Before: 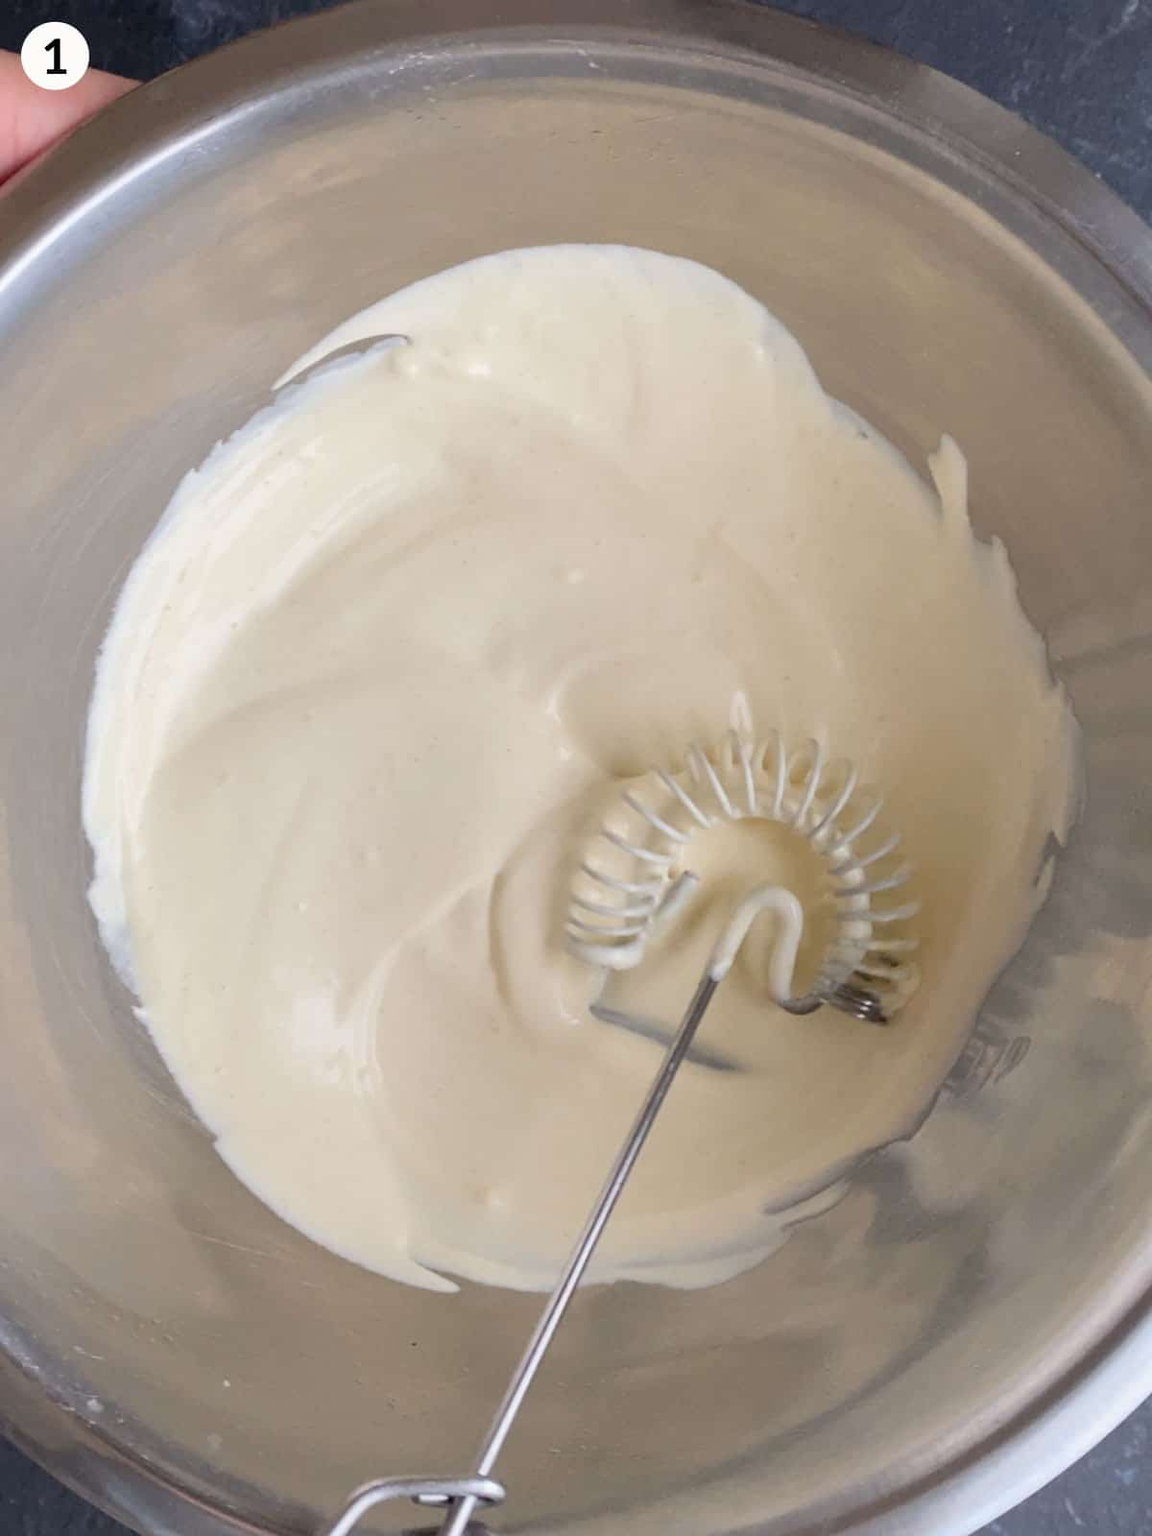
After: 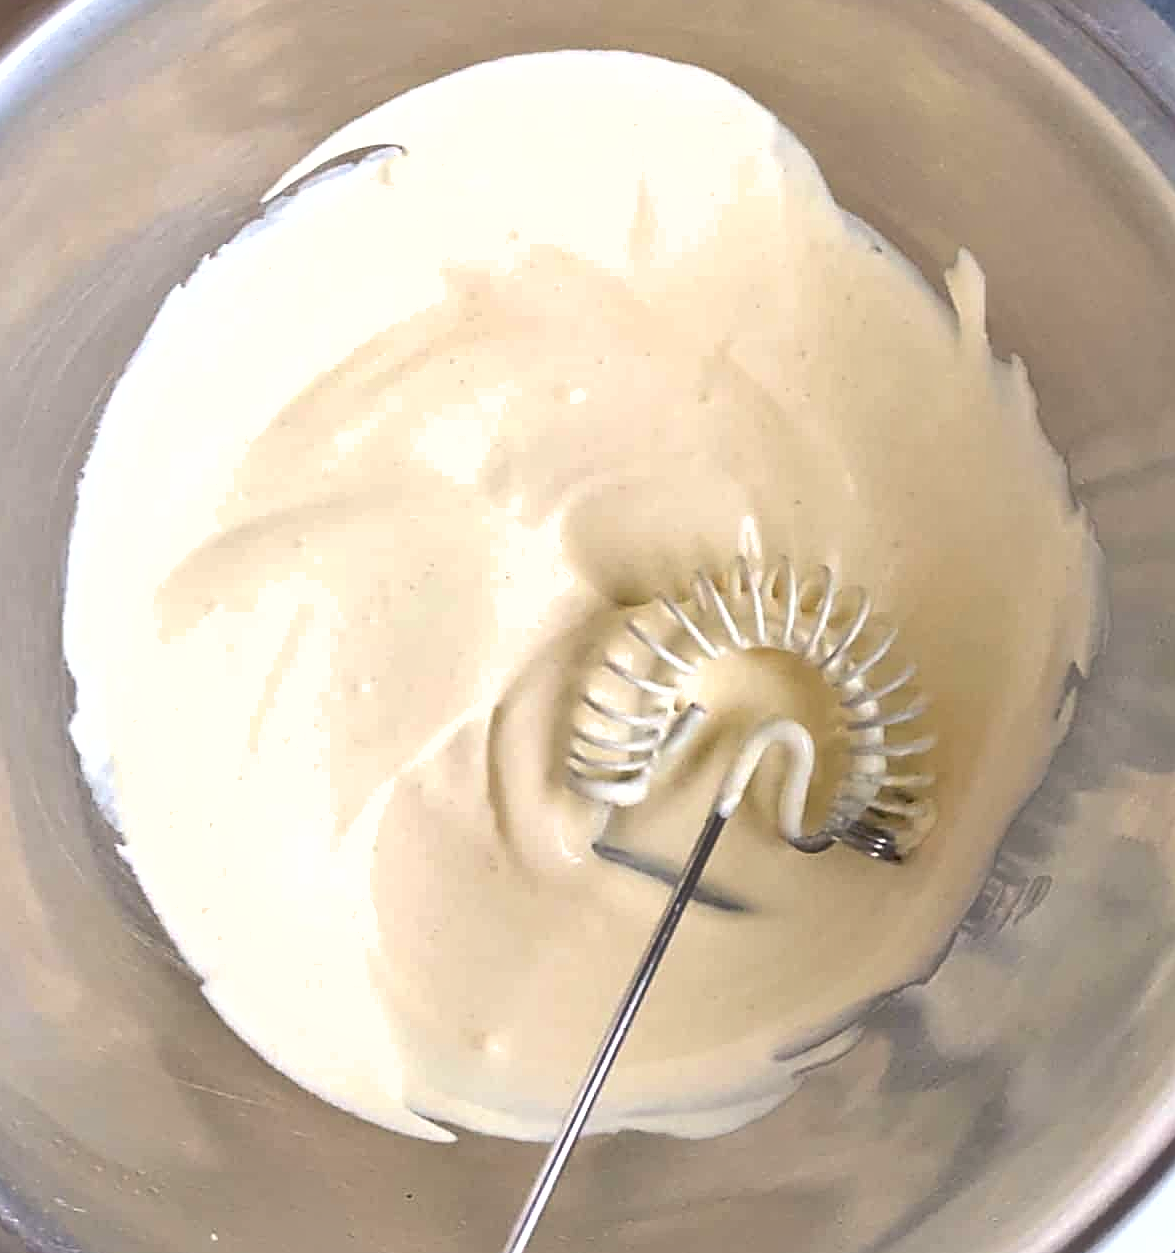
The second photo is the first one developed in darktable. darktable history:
sharpen: amount 0.746
color balance rgb: shadows lift › chroma 4.229%, shadows lift › hue 253.8°, global offset › luminance -0.239%, perceptual saturation grading › global saturation 0.632%, global vibrance 15.617%
crop and rotate: left 1.857%, top 12.789%, right 0.153%, bottom 8.861%
exposure: black level correction 0, exposure 0.698 EV, compensate exposure bias true, compensate highlight preservation false
shadows and highlights: low approximation 0.01, soften with gaussian
